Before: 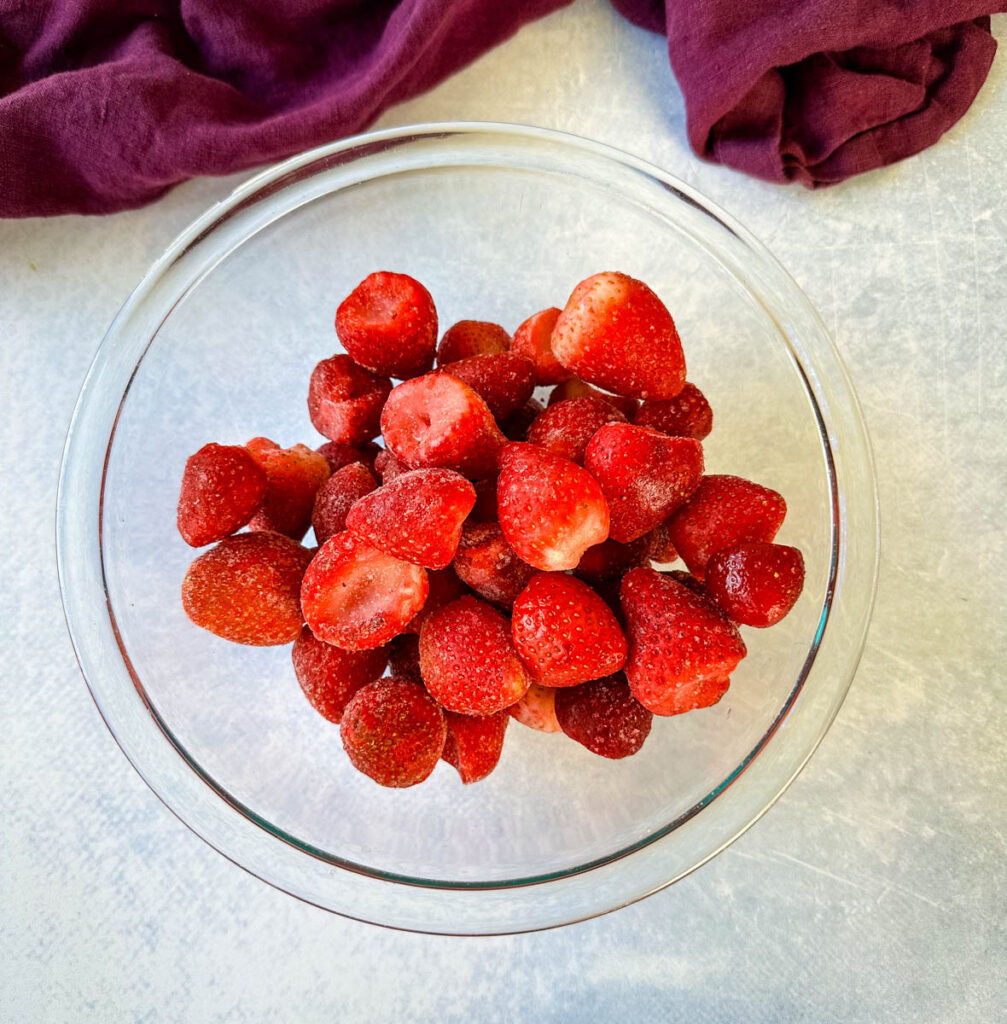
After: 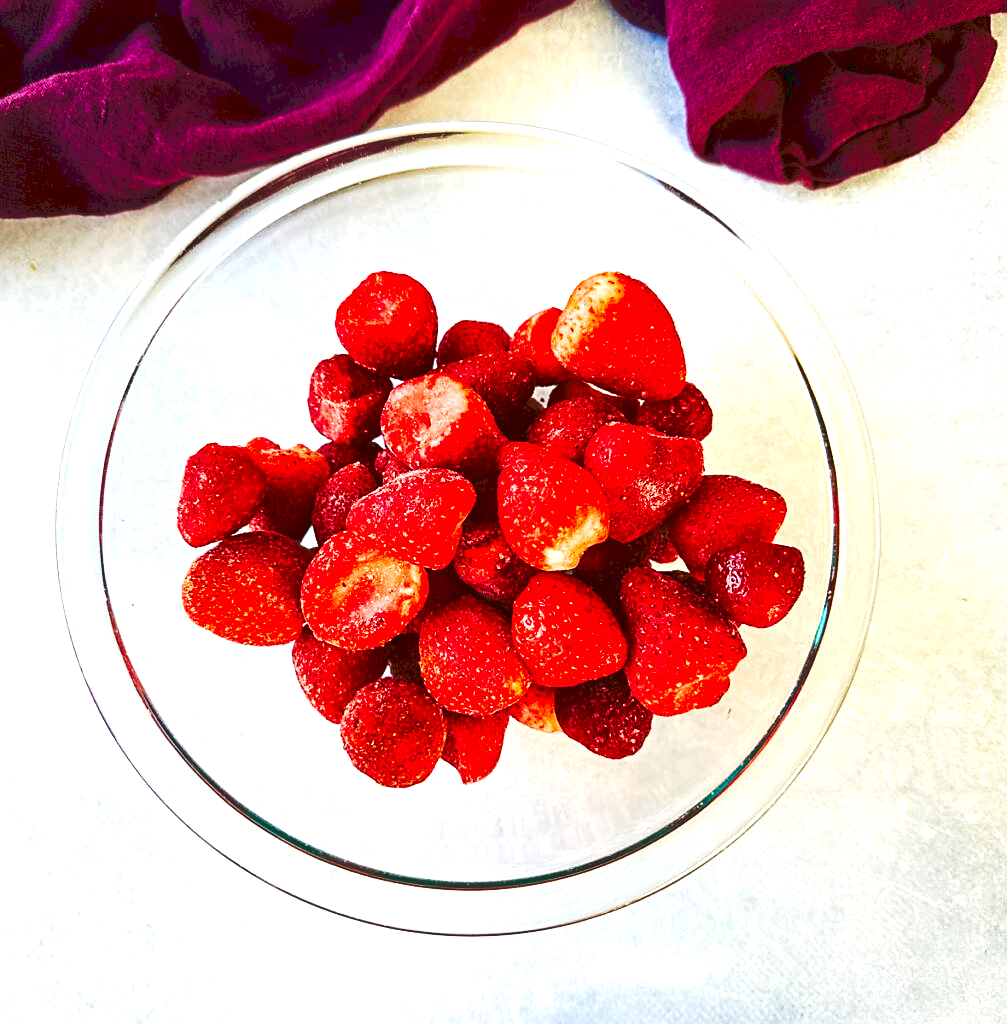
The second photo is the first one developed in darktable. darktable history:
tone curve: curves: ch0 [(0, 0) (0.003, 0.117) (0.011, 0.118) (0.025, 0.123) (0.044, 0.13) (0.069, 0.137) (0.1, 0.149) (0.136, 0.157) (0.177, 0.184) (0.224, 0.217) (0.277, 0.257) (0.335, 0.324) (0.399, 0.406) (0.468, 0.511) (0.543, 0.609) (0.623, 0.712) (0.709, 0.8) (0.801, 0.877) (0.898, 0.938) (1, 1)], preserve colors none
exposure: black level correction 0, exposure 0.7 EV, compensate exposure bias true, compensate highlight preservation false
sharpen: on, module defaults
contrast brightness saturation: brightness -0.25, saturation 0.2
